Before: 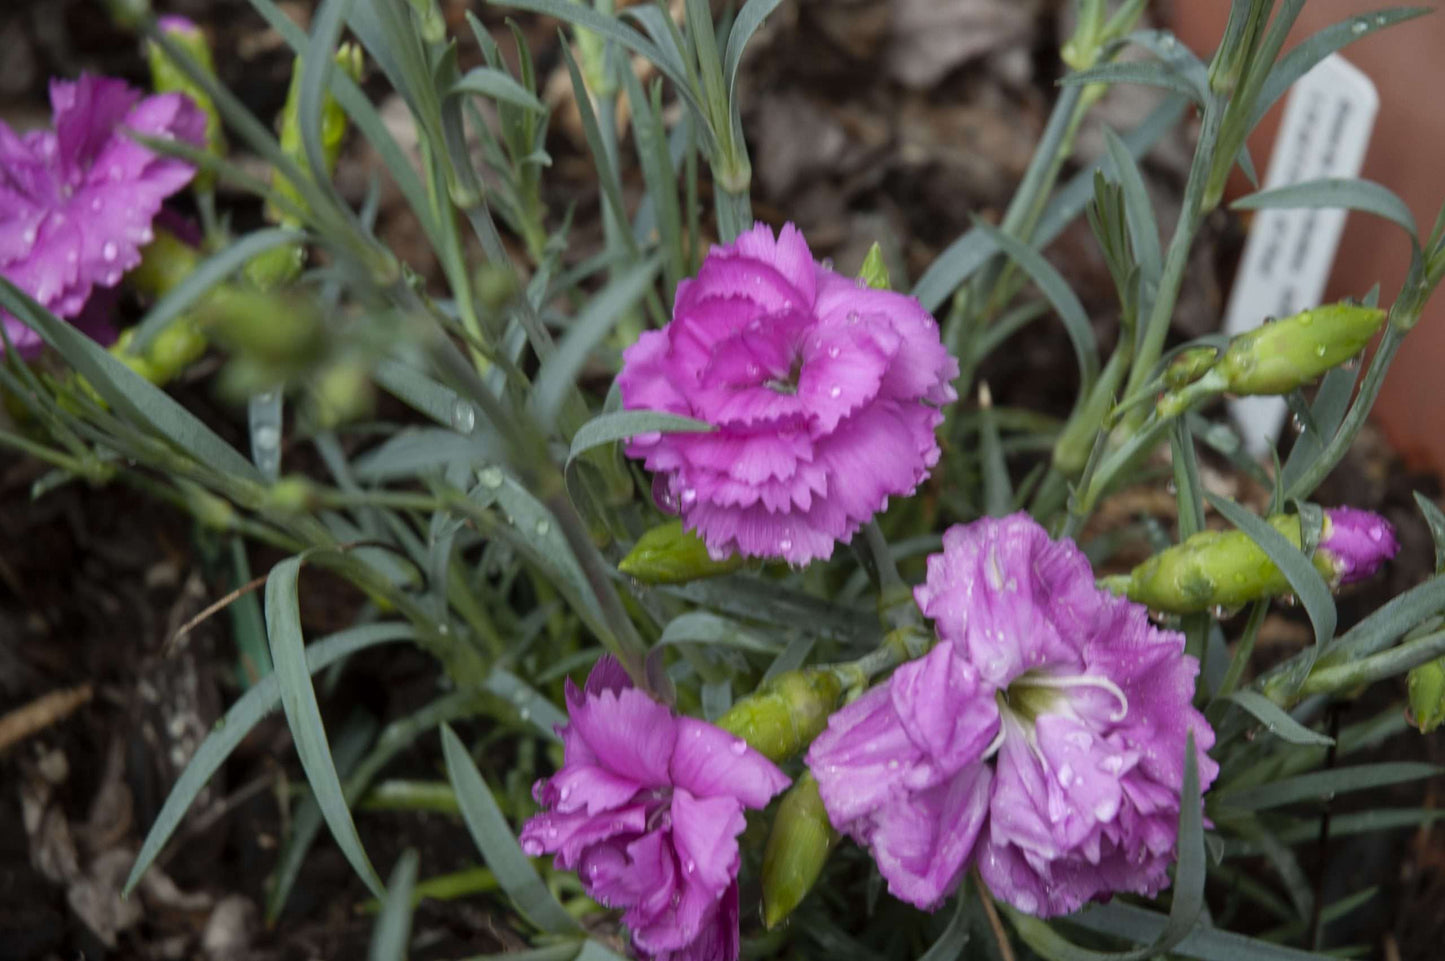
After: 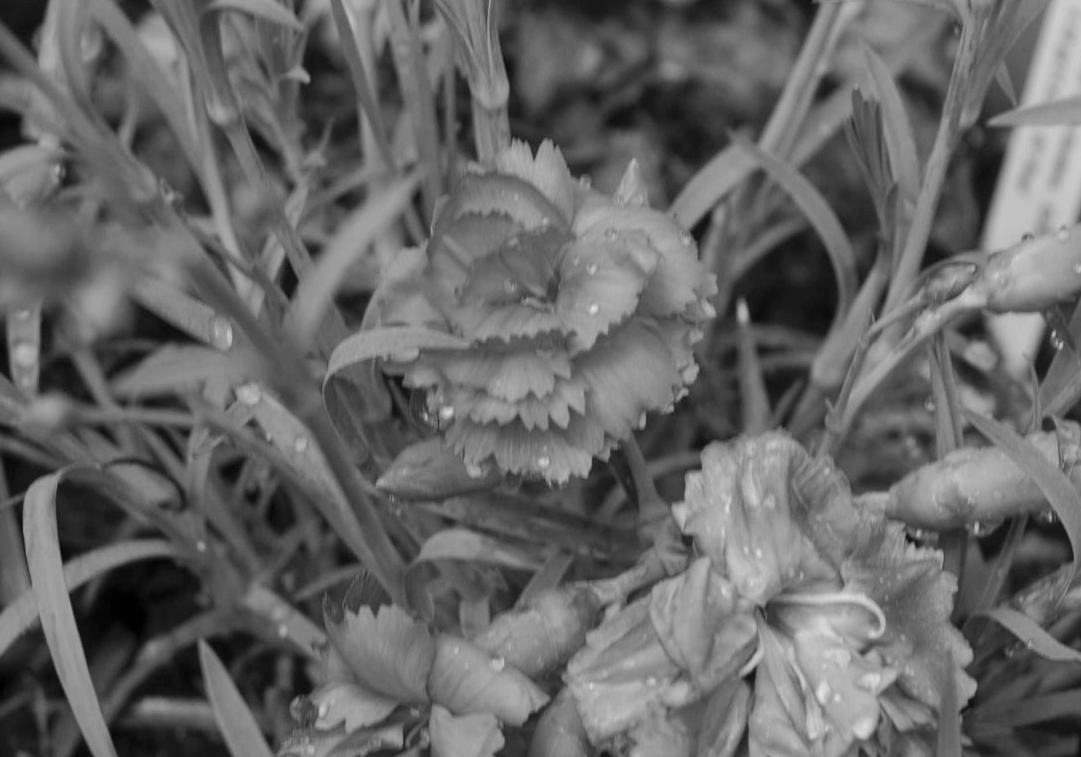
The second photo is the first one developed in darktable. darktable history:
monochrome: a 1.94, b -0.638
color balance rgb: perceptual saturation grading › global saturation 25%, perceptual brilliance grading › mid-tones 10%, perceptual brilliance grading › shadows 15%, global vibrance 20%
crop: left 16.768%, top 8.653%, right 8.362%, bottom 12.485%
